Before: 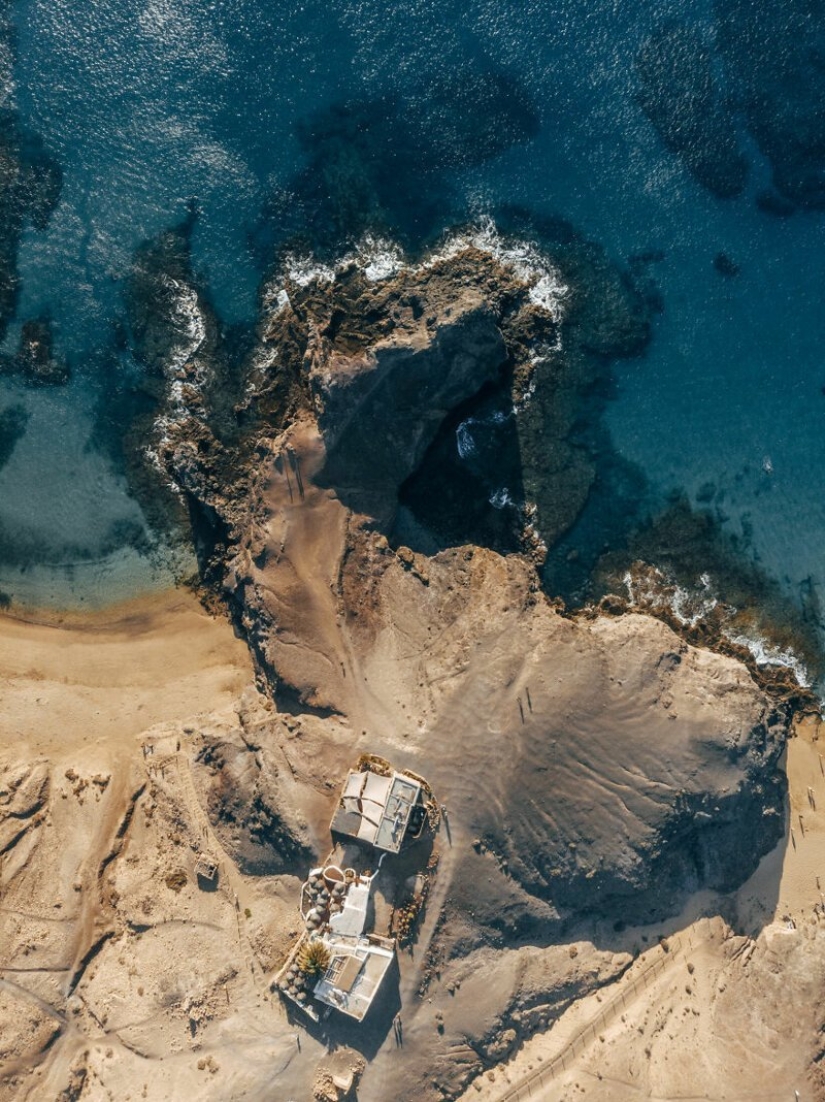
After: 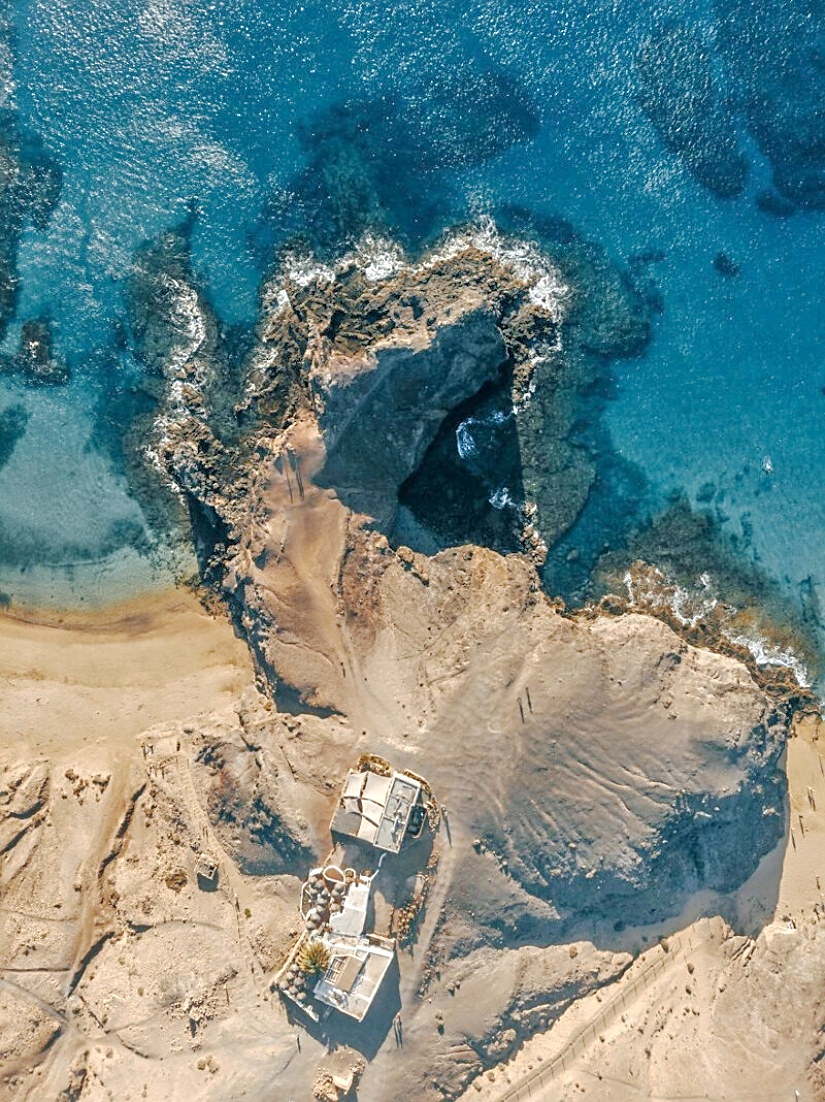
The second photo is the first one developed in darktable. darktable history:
tone equalizer: -7 EV 0.145 EV, -6 EV 0.617 EV, -5 EV 1.12 EV, -4 EV 1.31 EV, -3 EV 1.14 EV, -2 EV 0.6 EV, -1 EV 0.149 EV
base curve: curves: ch0 [(0, 0) (0.262, 0.32) (0.722, 0.705) (1, 1)], preserve colors none
exposure: exposure 0.224 EV, compensate highlight preservation false
sharpen: on, module defaults
